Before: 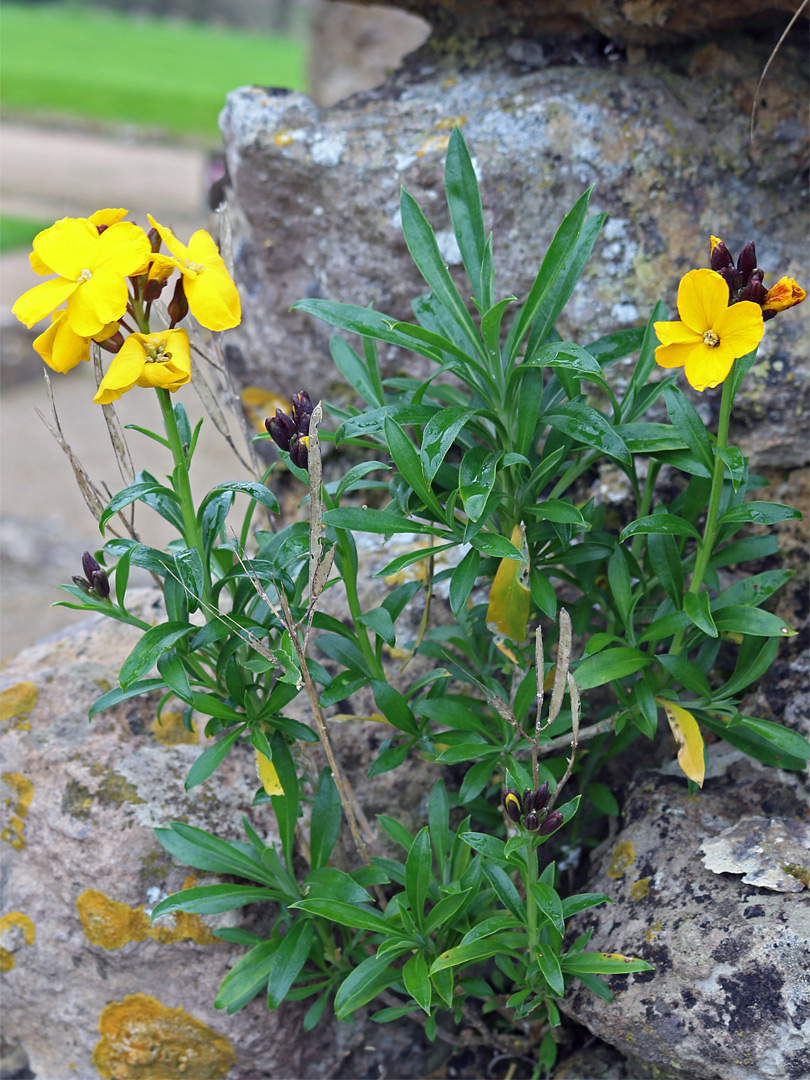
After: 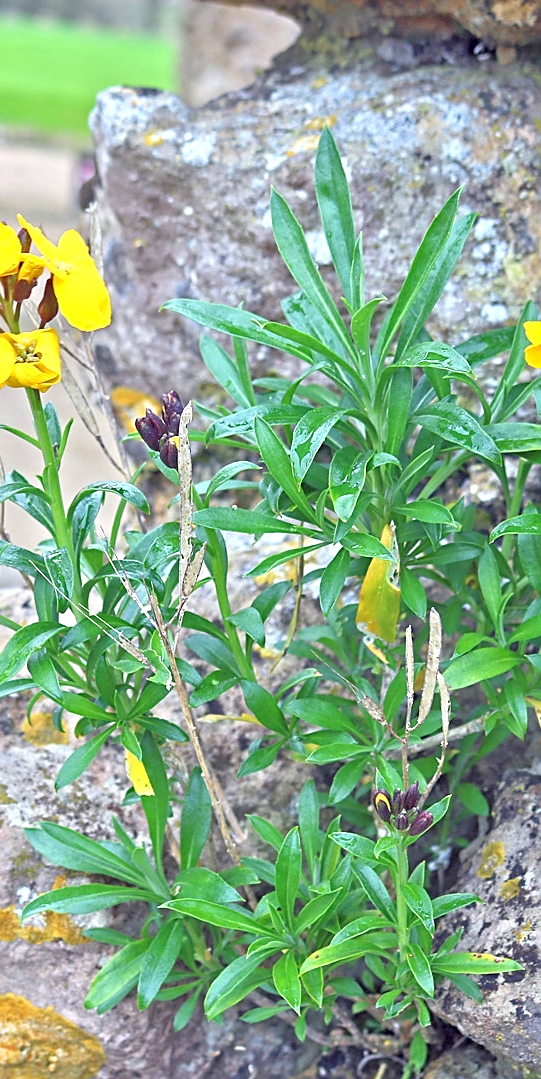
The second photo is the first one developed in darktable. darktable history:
exposure: exposure 0.549 EV, compensate exposure bias true, compensate highlight preservation false
sharpen: on, module defaults
crop and rotate: left 16.131%, right 17.008%
tone equalizer: -8 EV 1.98 EV, -7 EV 1.97 EV, -6 EV 1.98 EV, -5 EV 1.96 EV, -4 EV 1.98 EV, -3 EV 1.49 EV, -2 EV 0.989 EV, -1 EV 0.504 EV
